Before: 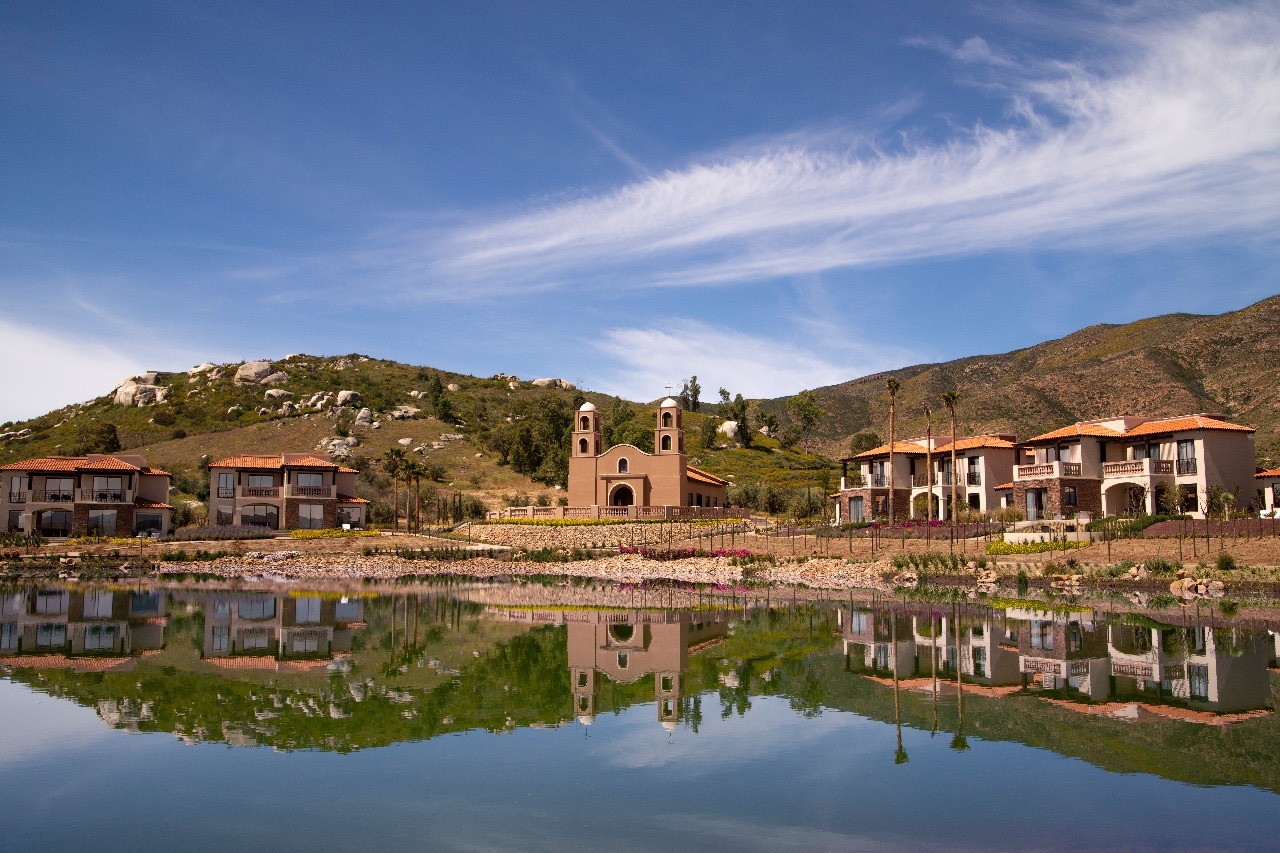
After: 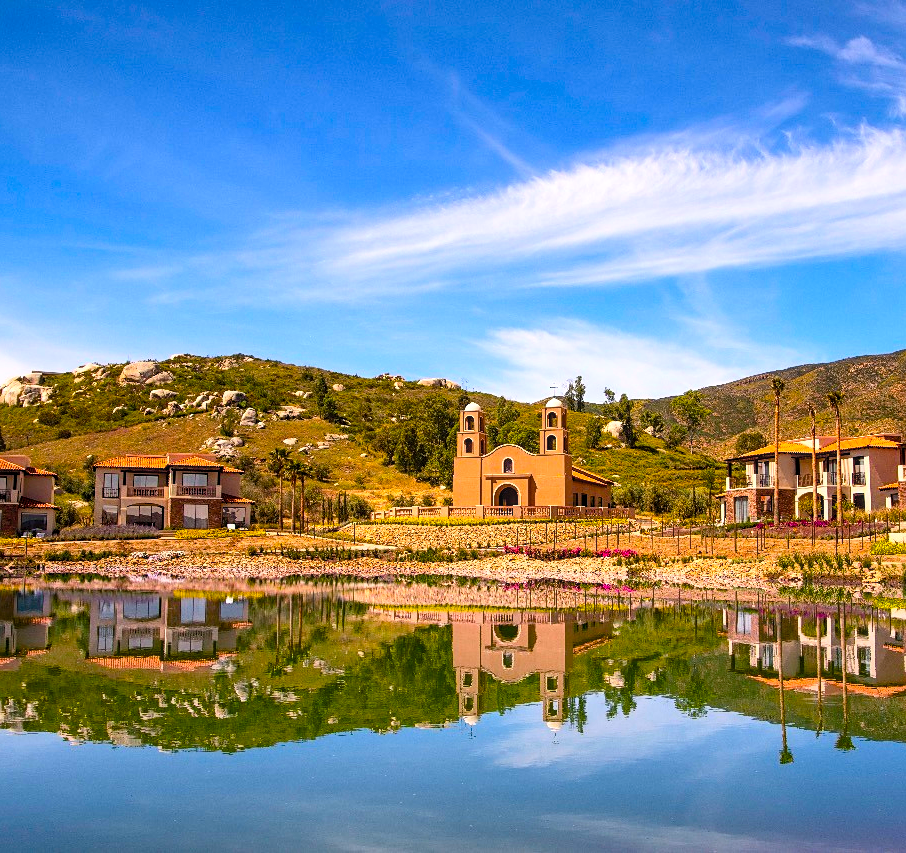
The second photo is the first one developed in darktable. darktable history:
shadows and highlights: shadows 25, highlights -25
base curve: curves: ch0 [(0, 0) (0.989, 0.992)], preserve colors none
crop and rotate: left 9.061%, right 20.142%
exposure: exposure 0.2 EV, compensate highlight preservation false
local contrast: on, module defaults
color balance rgb: linear chroma grading › global chroma 15%, perceptual saturation grading › global saturation 30%
contrast brightness saturation: contrast 0.2, brightness 0.16, saturation 0.22
sharpen: radius 1.559, amount 0.373, threshold 1.271
